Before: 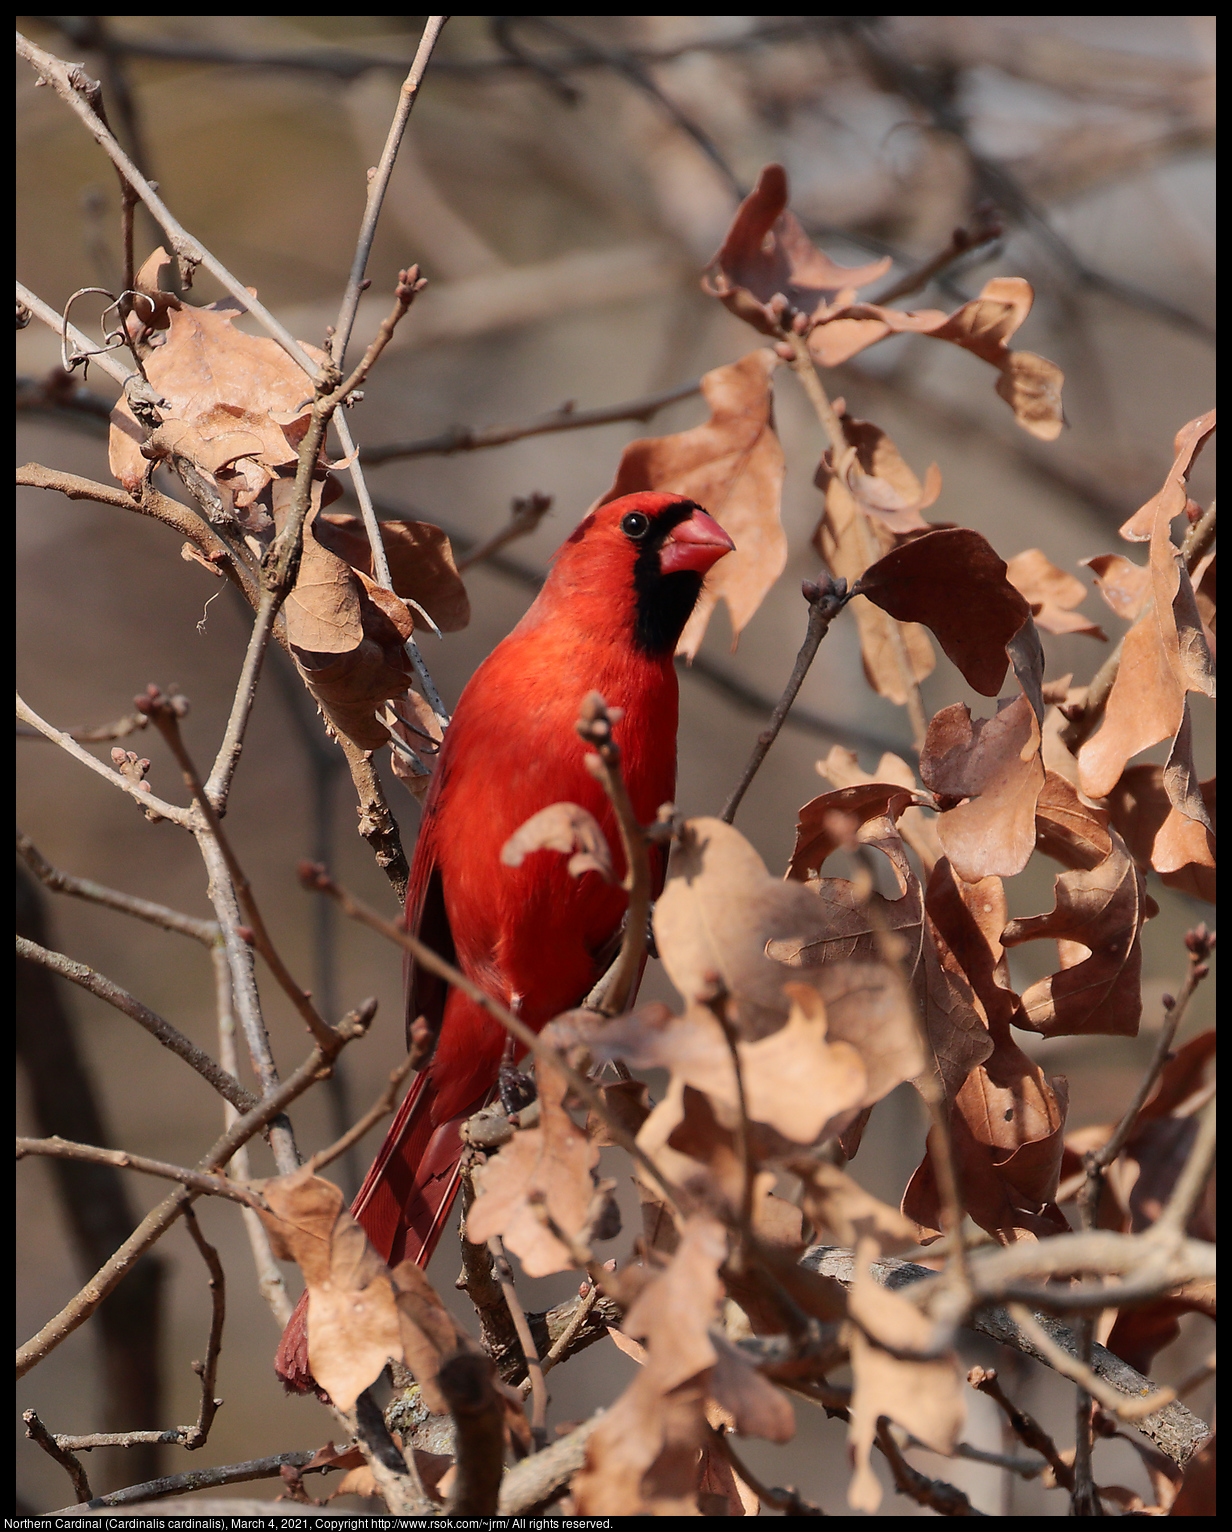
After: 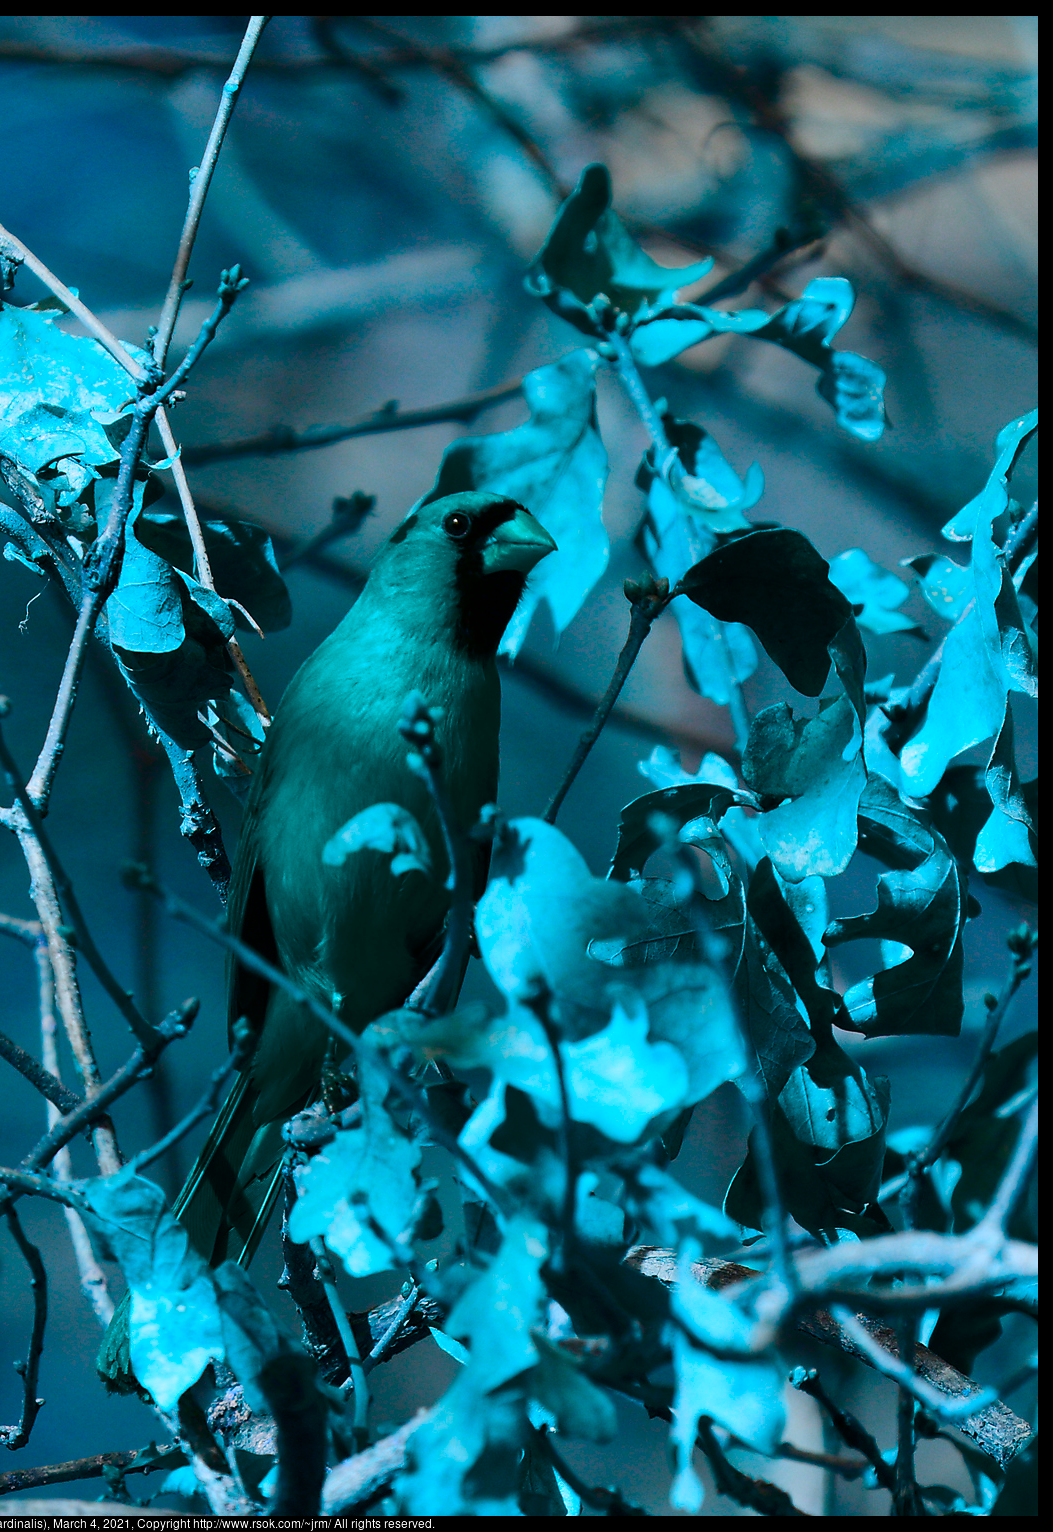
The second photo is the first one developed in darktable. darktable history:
color balance rgb: perceptual saturation grading › global saturation 20%, perceptual saturation grading › highlights -25.037%, perceptual saturation grading › shadows 49.729%, hue shift 176.86°, global vibrance 49.222%, contrast 0.486%
contrast brightness saturation: contrast 0.2, brightness -0.108, saturation 0.099
crop and rotate: left 14.519%
